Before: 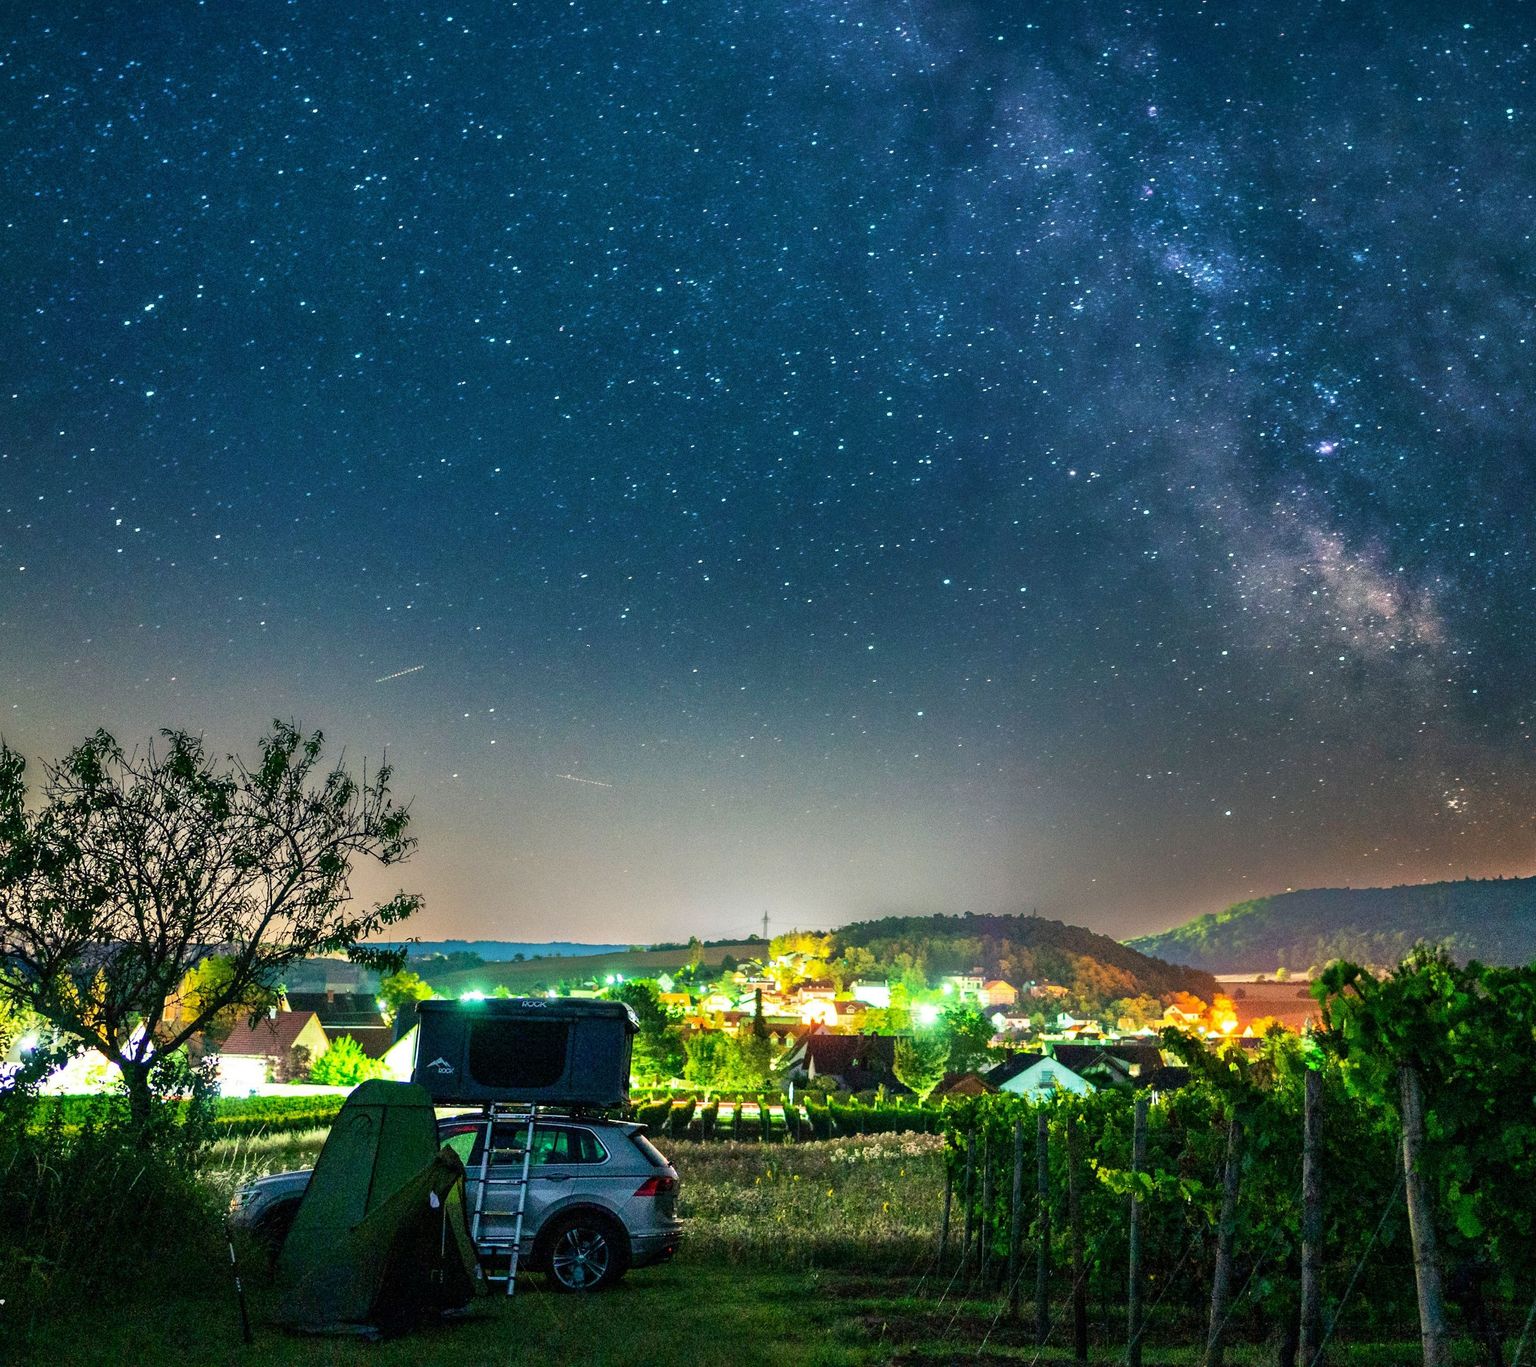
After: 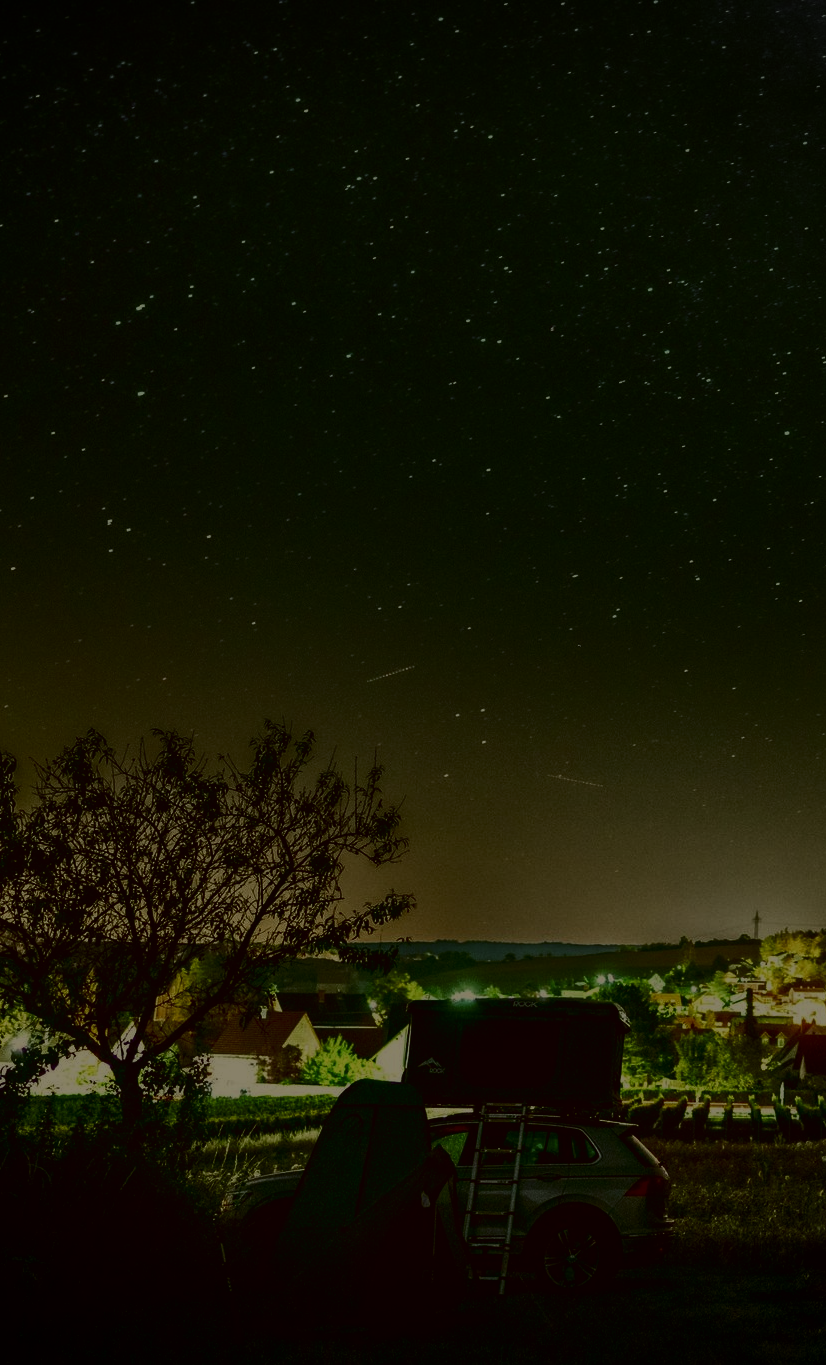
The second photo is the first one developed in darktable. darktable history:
crop: left 0.587%, right 45.588%, bottom 0.086%
contrast brightness saturation: contrast 0.5, saturation -0.1
color balance rgb: perceptual brilliance grading › global brilliance -48.39%
vignetting: on, module defaults
color correction: highlights a* -1.43, highlights b* 10.12, shadows a* 0.395, shadows b* 19.35
